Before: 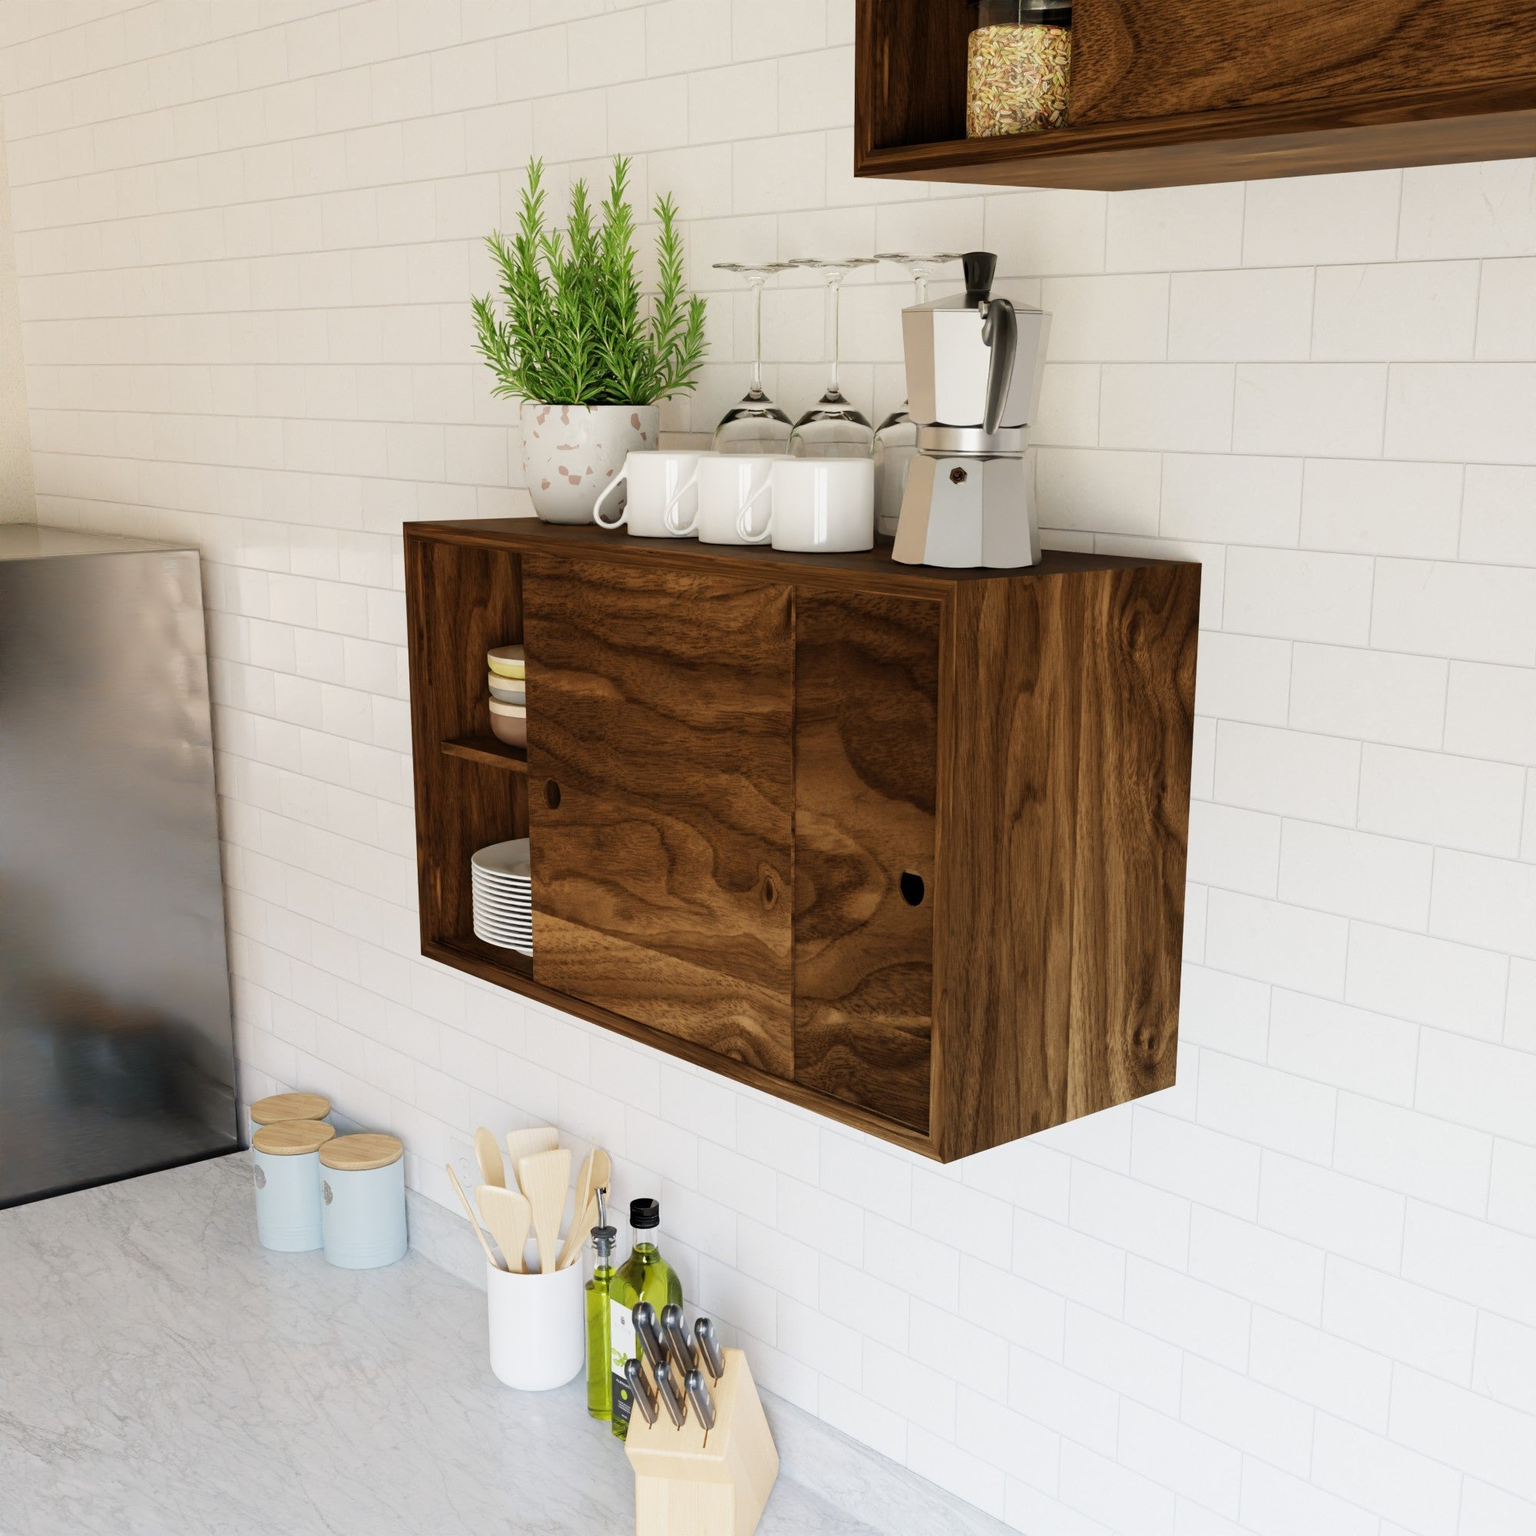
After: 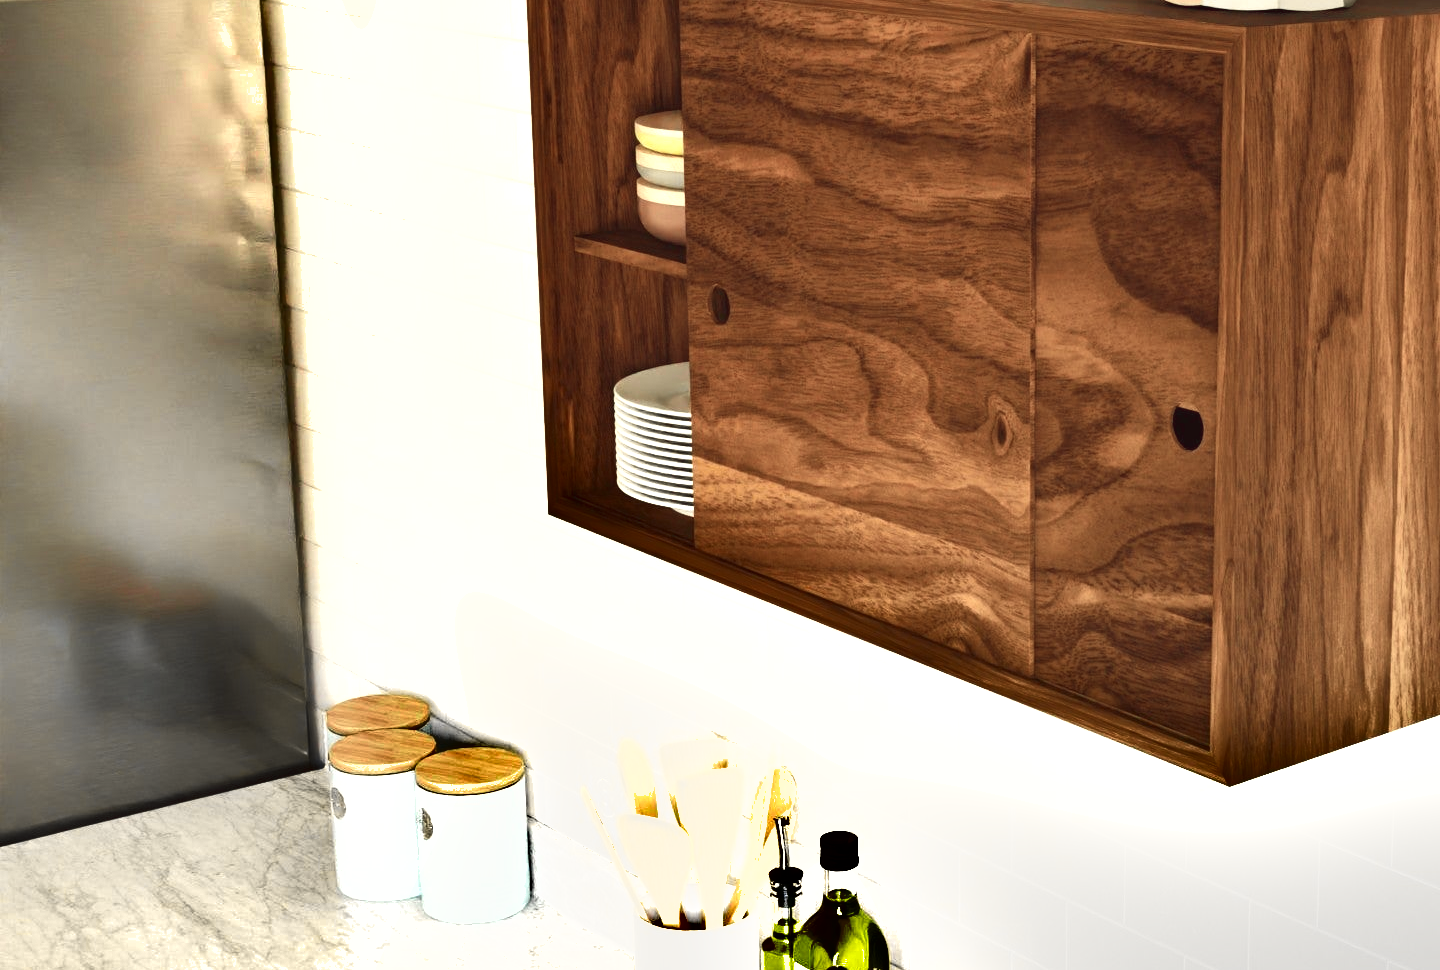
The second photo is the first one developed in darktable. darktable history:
tone curve: curves: ch0 [(0, 0.012) (0.056, 0.046) (0.218, 0.213) (0.606, 0.62) (0.82, 0.846) (1, 1)]; ch1 [(0, 0) (0.226, 0.261) (0.403, 0.437) (0.469, 0.472) (0.495, 0.499) (0.514, 0.504) (0.545, 0.555) (0.59, 0.598) (0.714, 0.733) (1, 1)]; ch2 [(0, 0) (0.269, 0.299) (0.459, 0.45) (0.498, 0.499) (0.523, 0.512) (0.568, 0.558) (0.634, 0.617) (0.702, 0.662) (0.781, 0.775) (1, 1)], color space Lab, independent channels, preserve colors none
exposure: black level correction 0, exposure 1.1 EV, compensate exposure bias true, compensate highlight preservation false
crop: top 36.498%, right 27.964%, bottom 14.995%
color balance: lift [1.005, 1.002, 0.998, 0.998], gamma [1, 1.021, 1.02, 0.979], gain [0.923, 1.066, 1.056, 0.934]
shadows and highlights: white point adjustment 0.1, highlights -70, soften with gaussian
